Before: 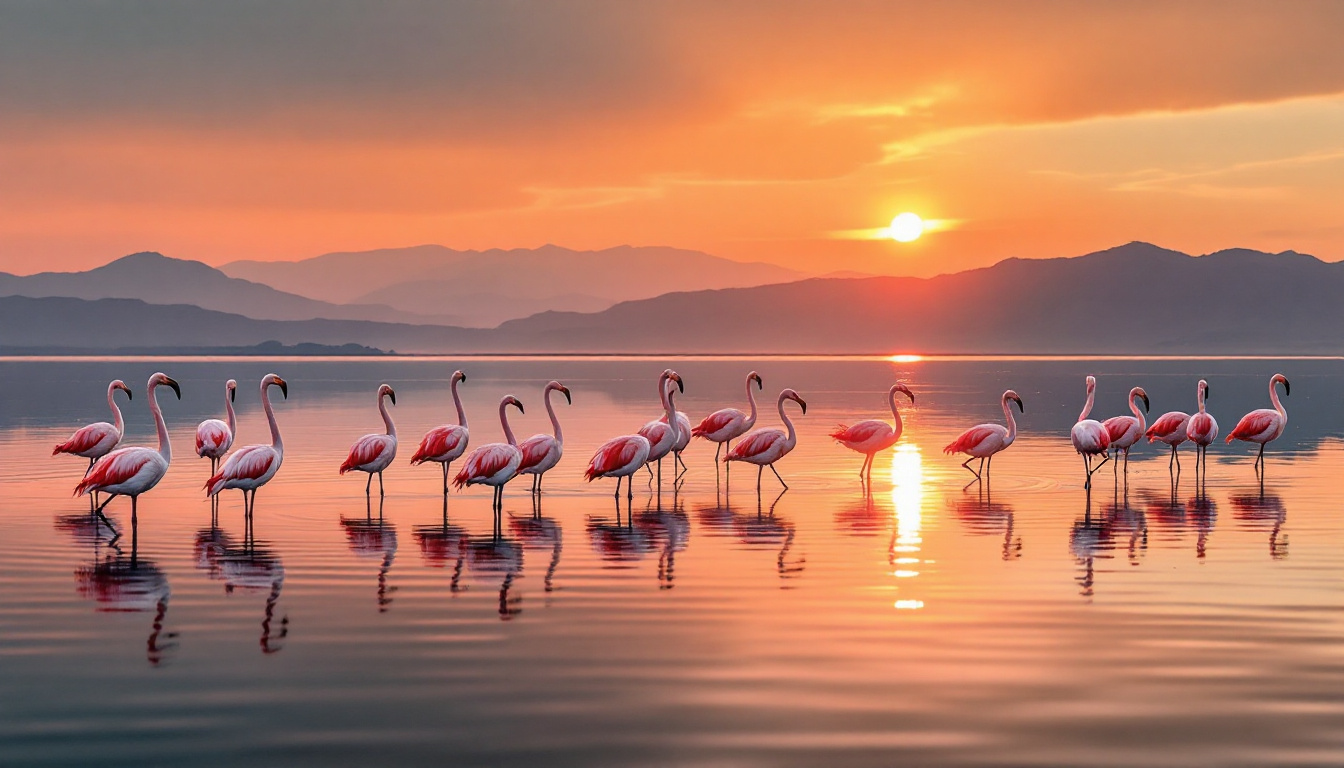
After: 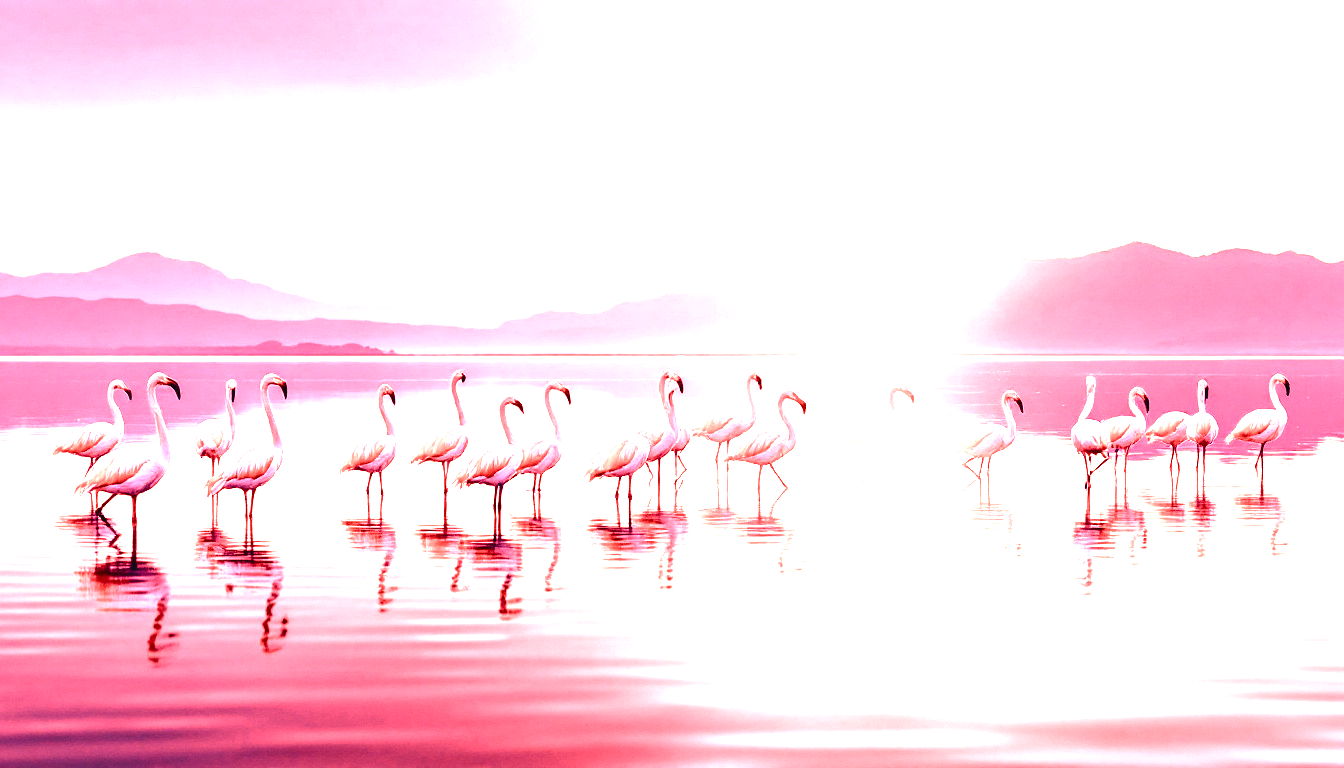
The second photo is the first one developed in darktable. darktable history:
white balance: red 4.26, blue 1.802
exposure: exposure 0.258 EV, compensate highlight preservation false
color balance rgb: shadows lift › luminance -10%, shadows lift › chroma 1%, shadows lift › hue 113°, power › luminance -15%, highlights gain › chroma 0.2%, highlights gain › hue 333°, global offset › luminance 0.5%, perceptual saturation grading › global saturation 20%, perceptual saturation grading › highlights -50%, perceptual saturation grading › shadows 25%, contrast -10%
